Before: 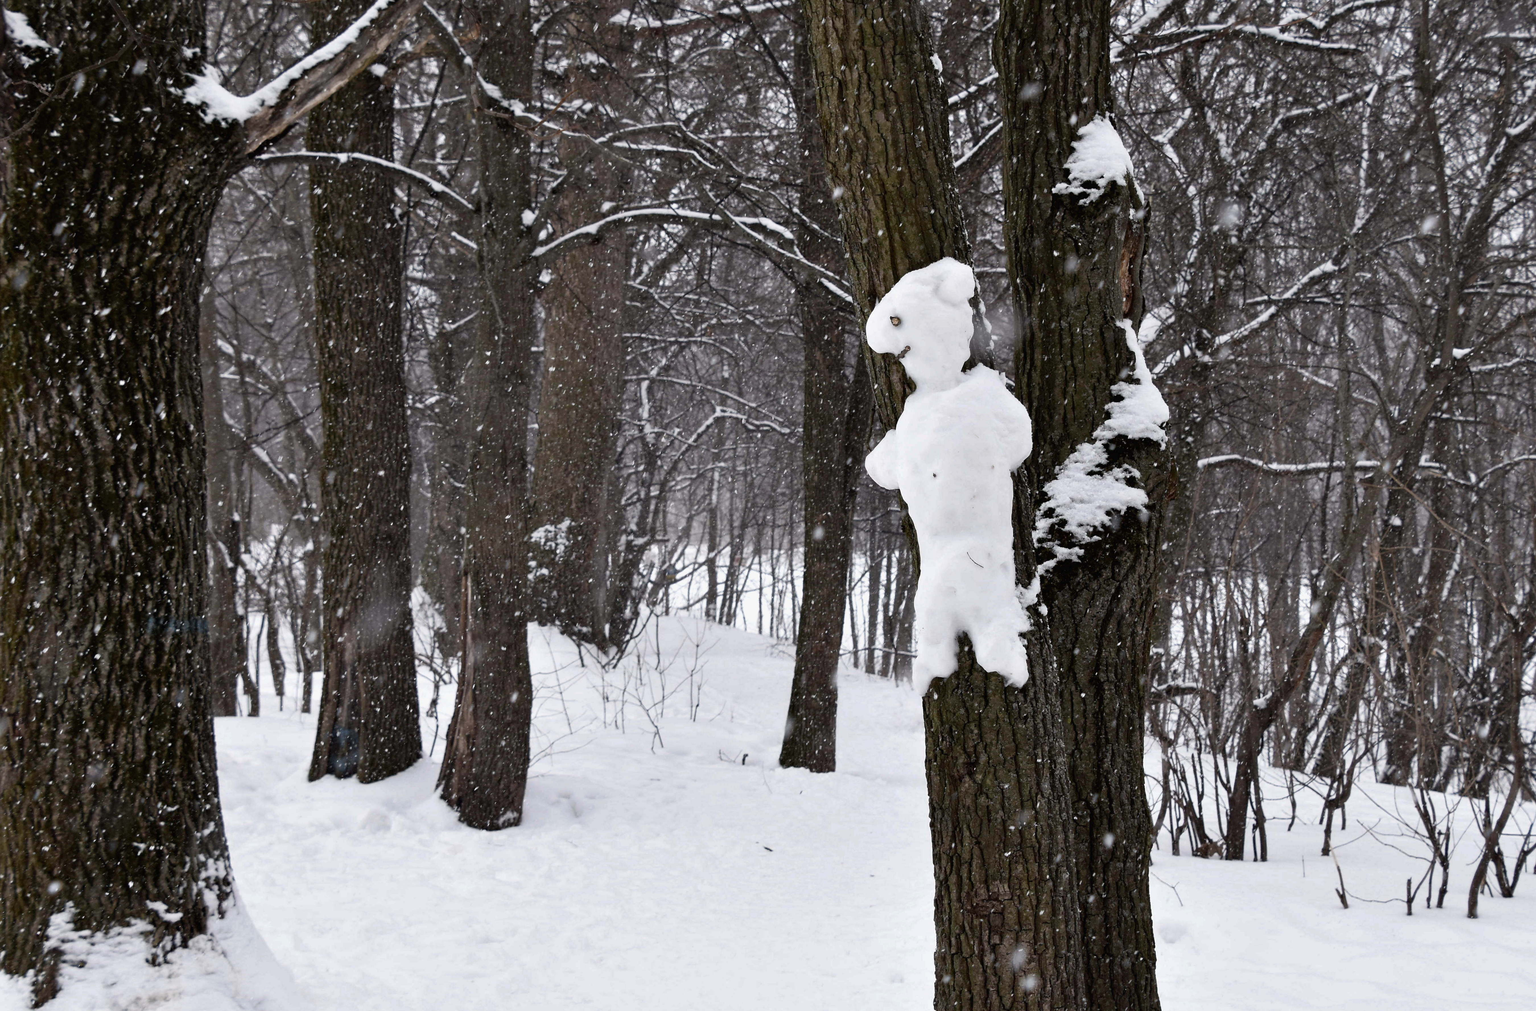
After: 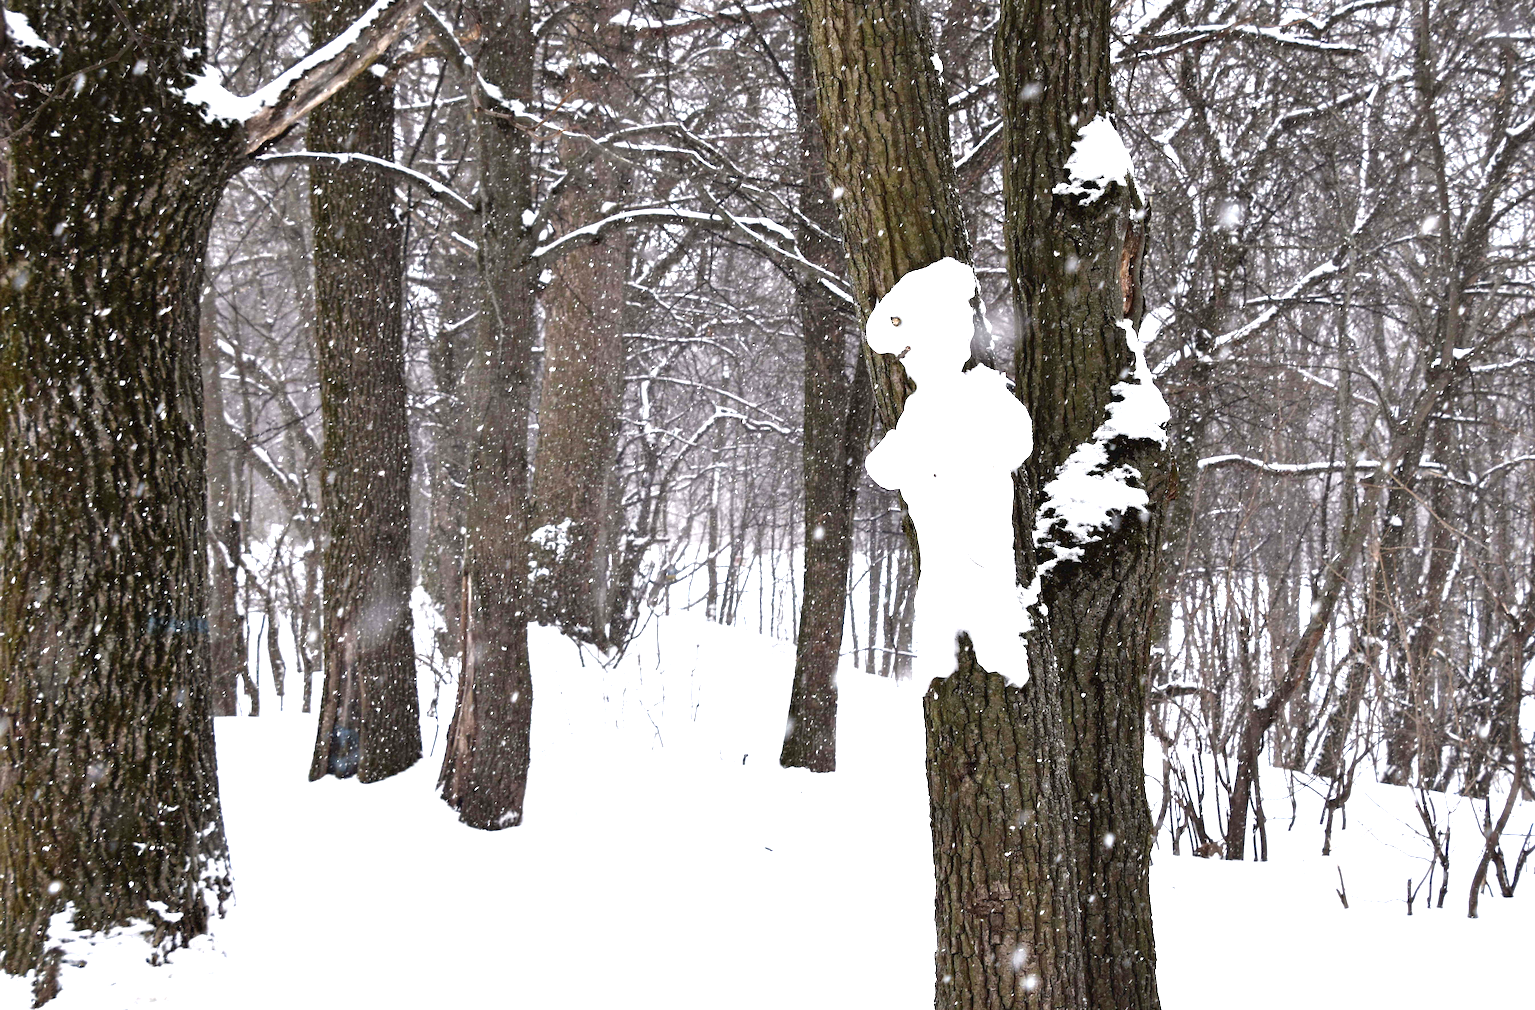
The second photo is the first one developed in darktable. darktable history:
exposure: black level correction 0, exposure 1.404 EV, compensate highlight preservation false
